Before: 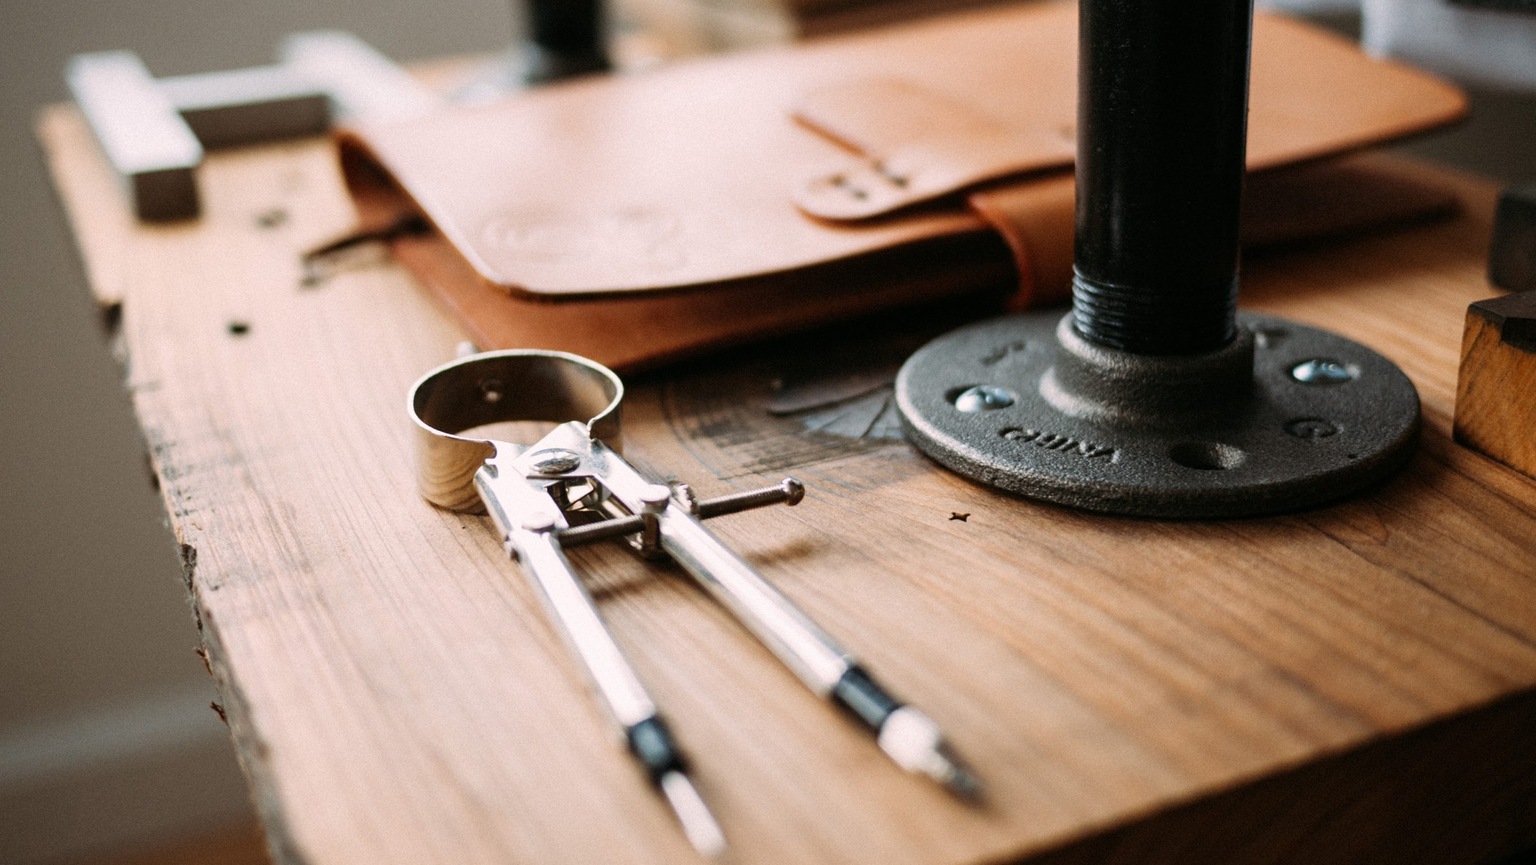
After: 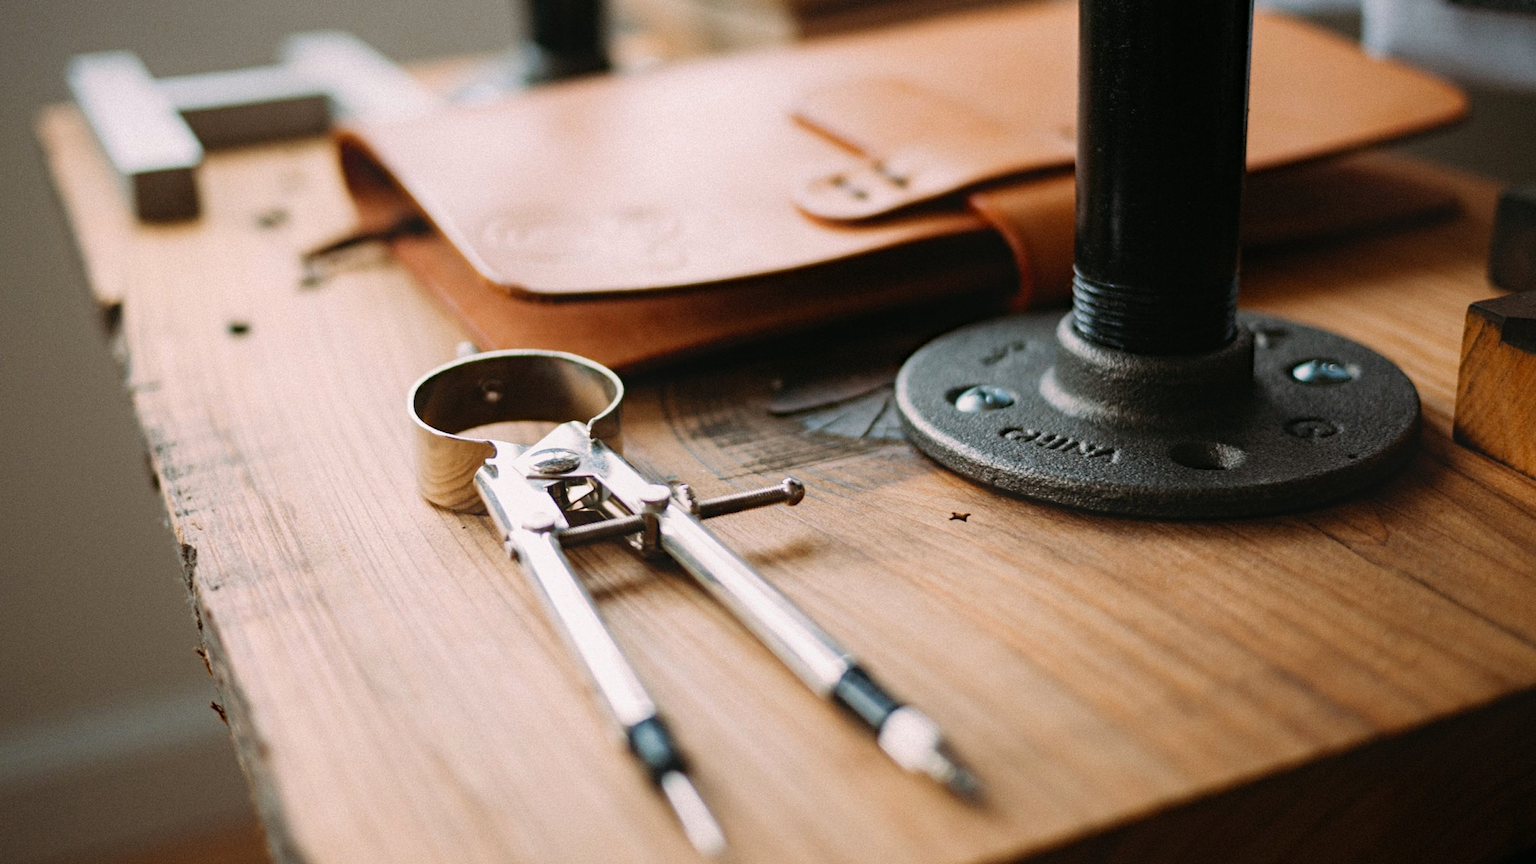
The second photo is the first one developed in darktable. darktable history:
contrast equalizer: y [[0.439, 0.44, 0.442, 0.457, 0.493, 0.498], [0.5 ×6], [0.5 ×6], [0 ×6], [0 ×6]], mix 0.59
haze removal: compatibility mode true, adaptive false
white balance: red 1, blue 1
